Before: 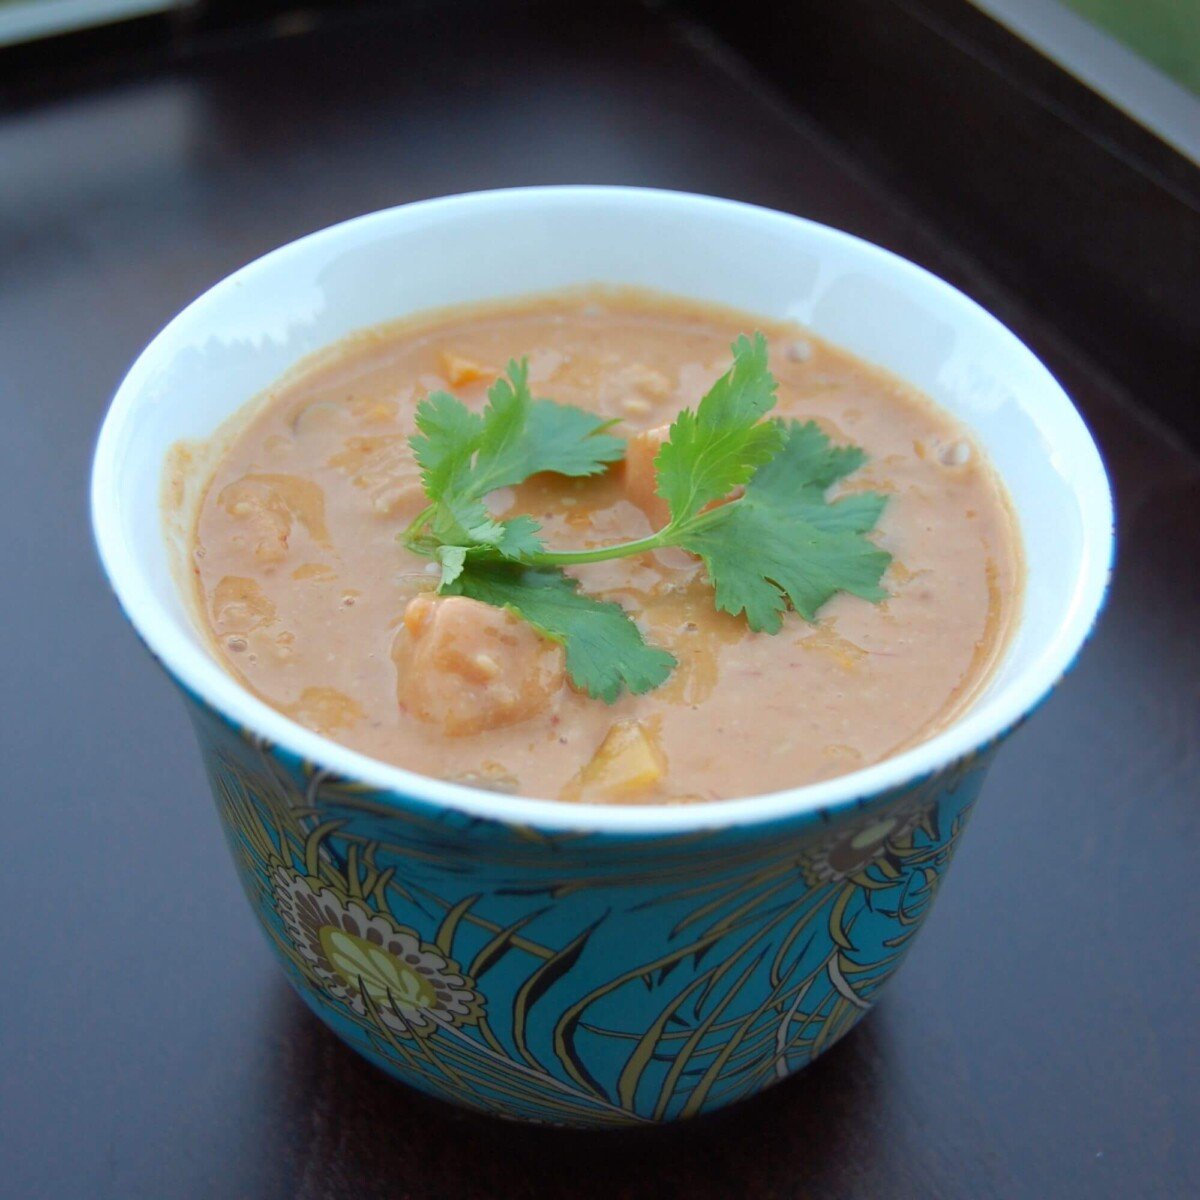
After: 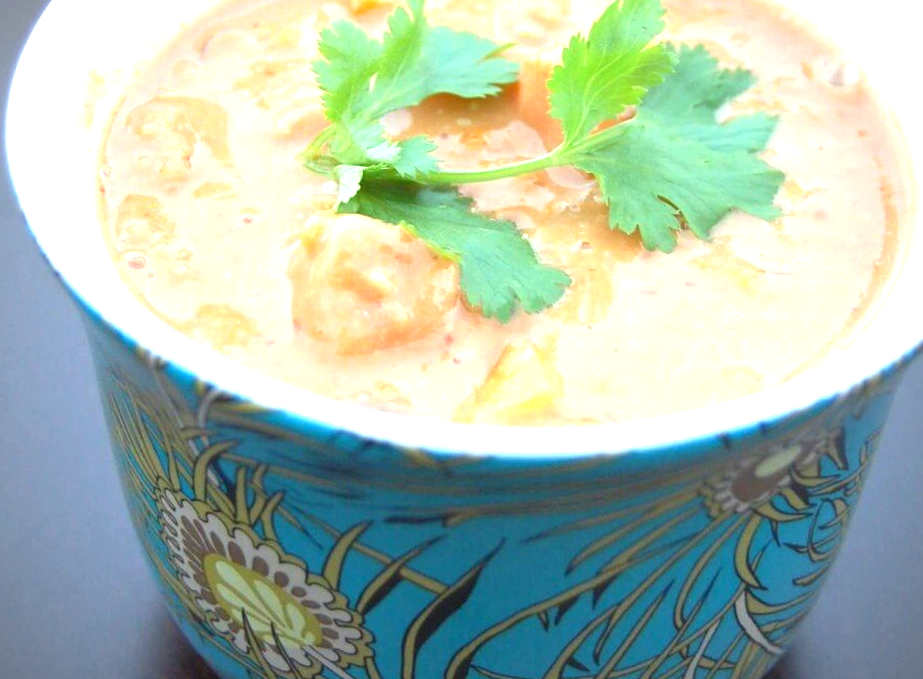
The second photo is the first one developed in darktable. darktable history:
crop: left 11.123%, top 27.61%, right 18.3%, bottom 17.034%
vignetting: fall-off start 79.88%
rotate and perspective: rotation 0.128°, lens shift (vertical) -0.181, lens shift (horizontal) -0.044, shear 0.001, automatic cropping off
exposure: black level correction 0, exposure 1.388 EV, compensate exposure bias true, compensate highlight preservation false
